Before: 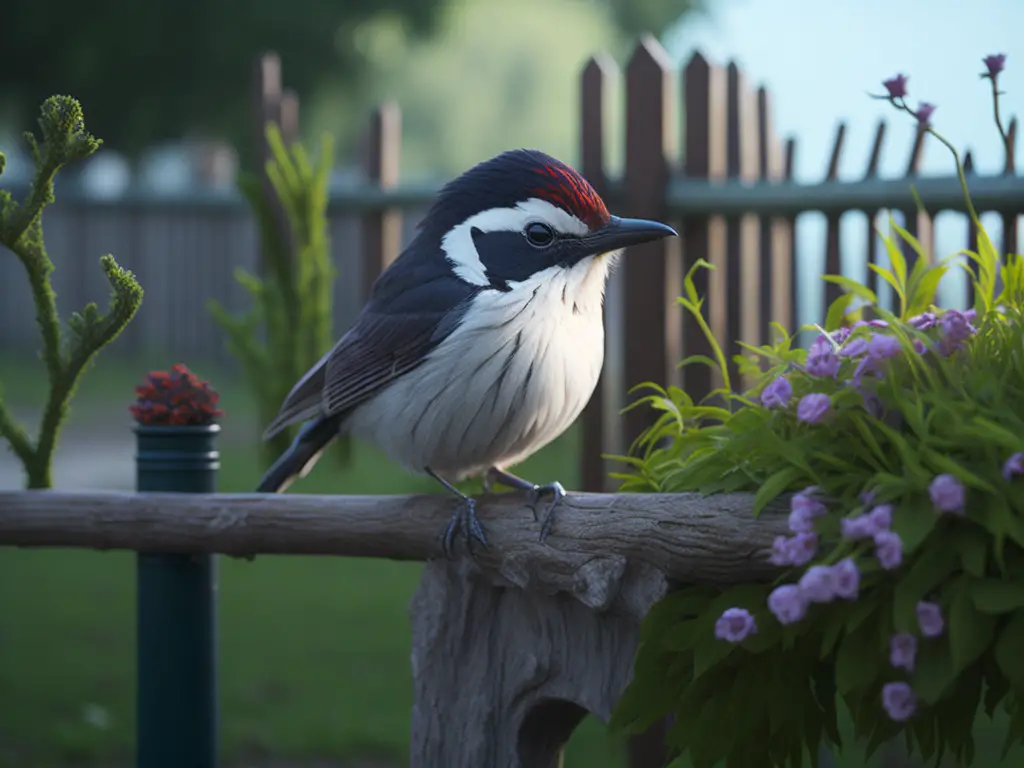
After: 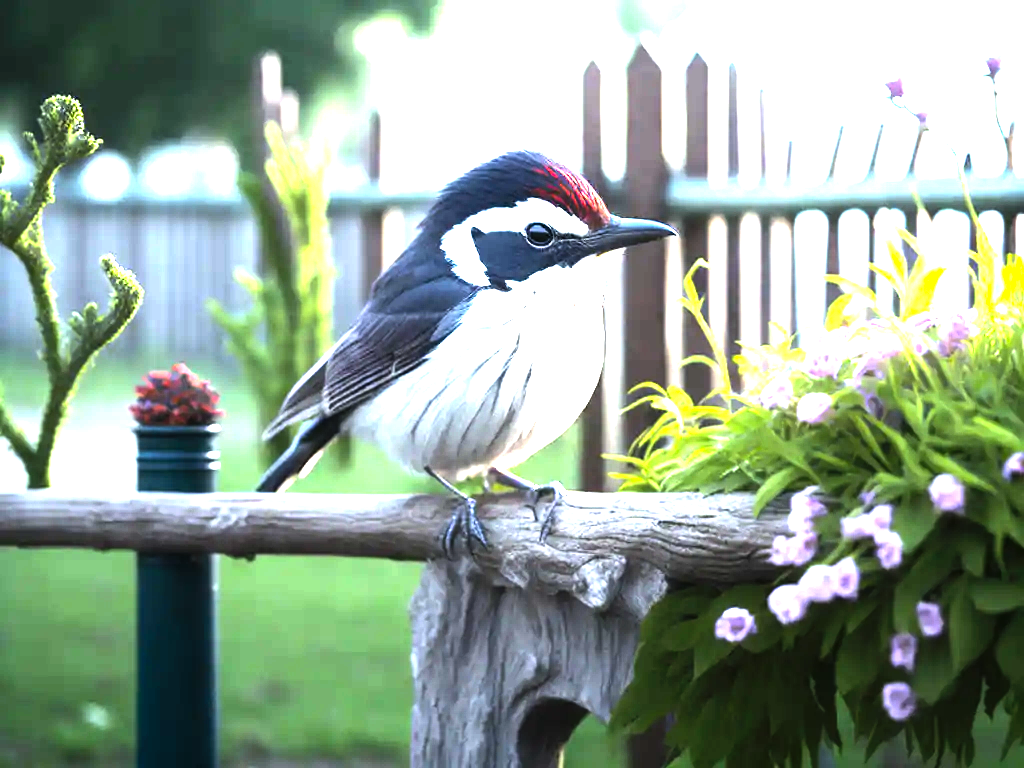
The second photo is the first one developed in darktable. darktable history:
base curve: curves: ch0 [(0, 0) (0.007, 0.004) (0.027, 0.03) (0.046, 0.07) (0.207, 0.54) (0.442, 0.872) (0.673, 0.972) (1, 1)], preserve colors average RGB
levels: levels [0, 0.281, 0.562]
